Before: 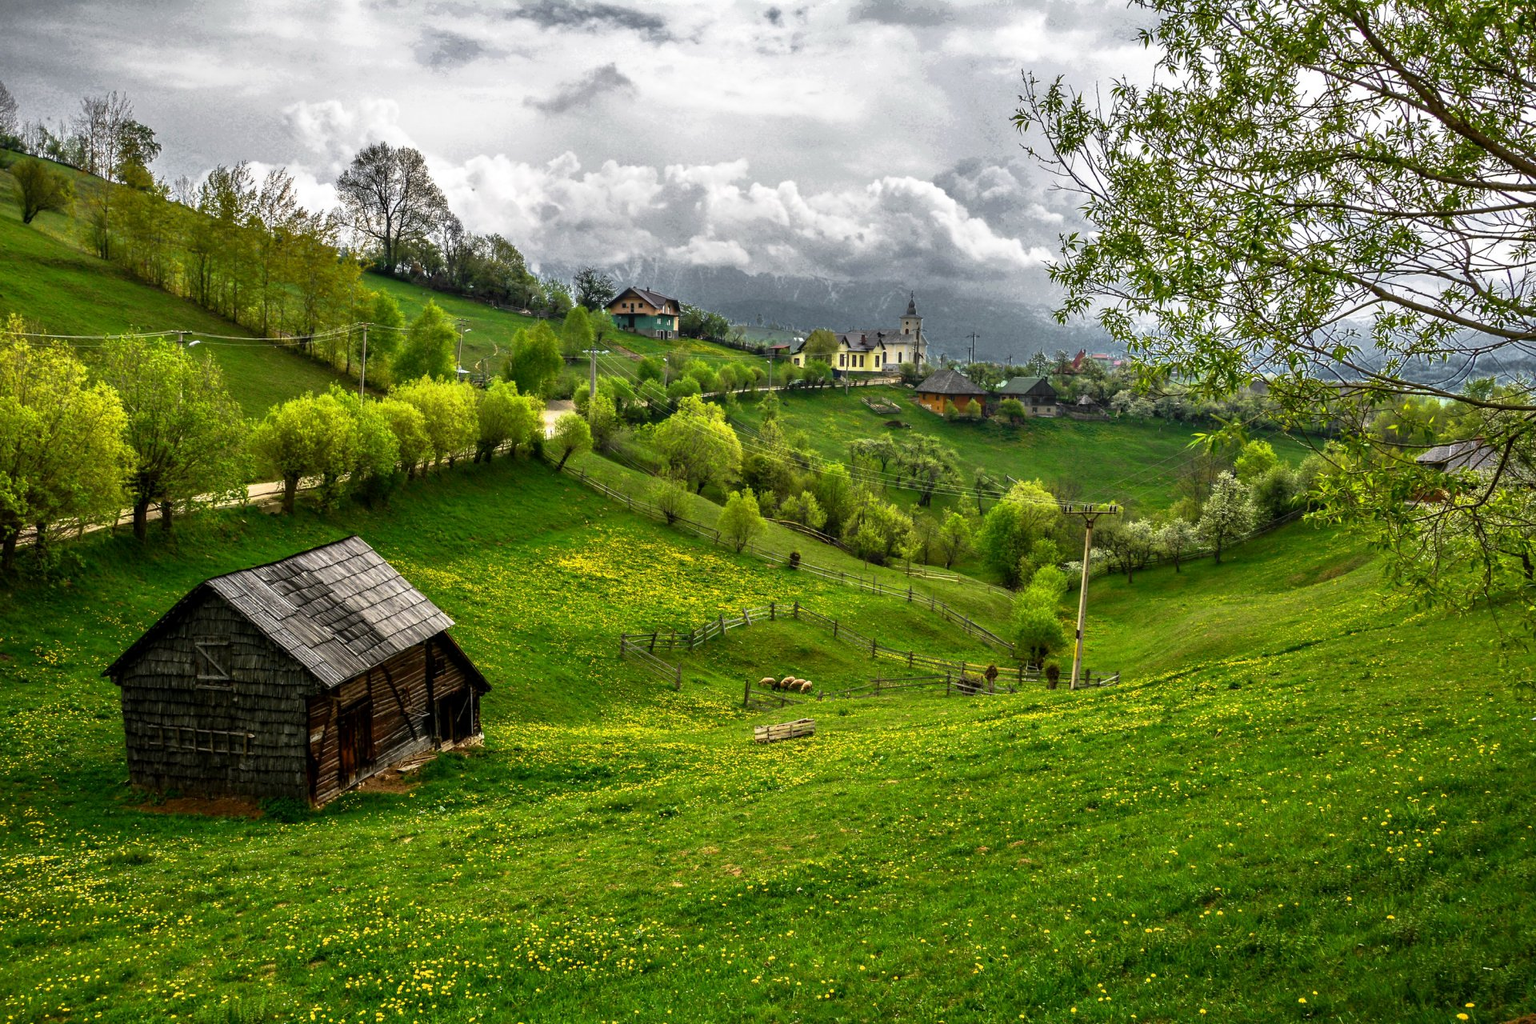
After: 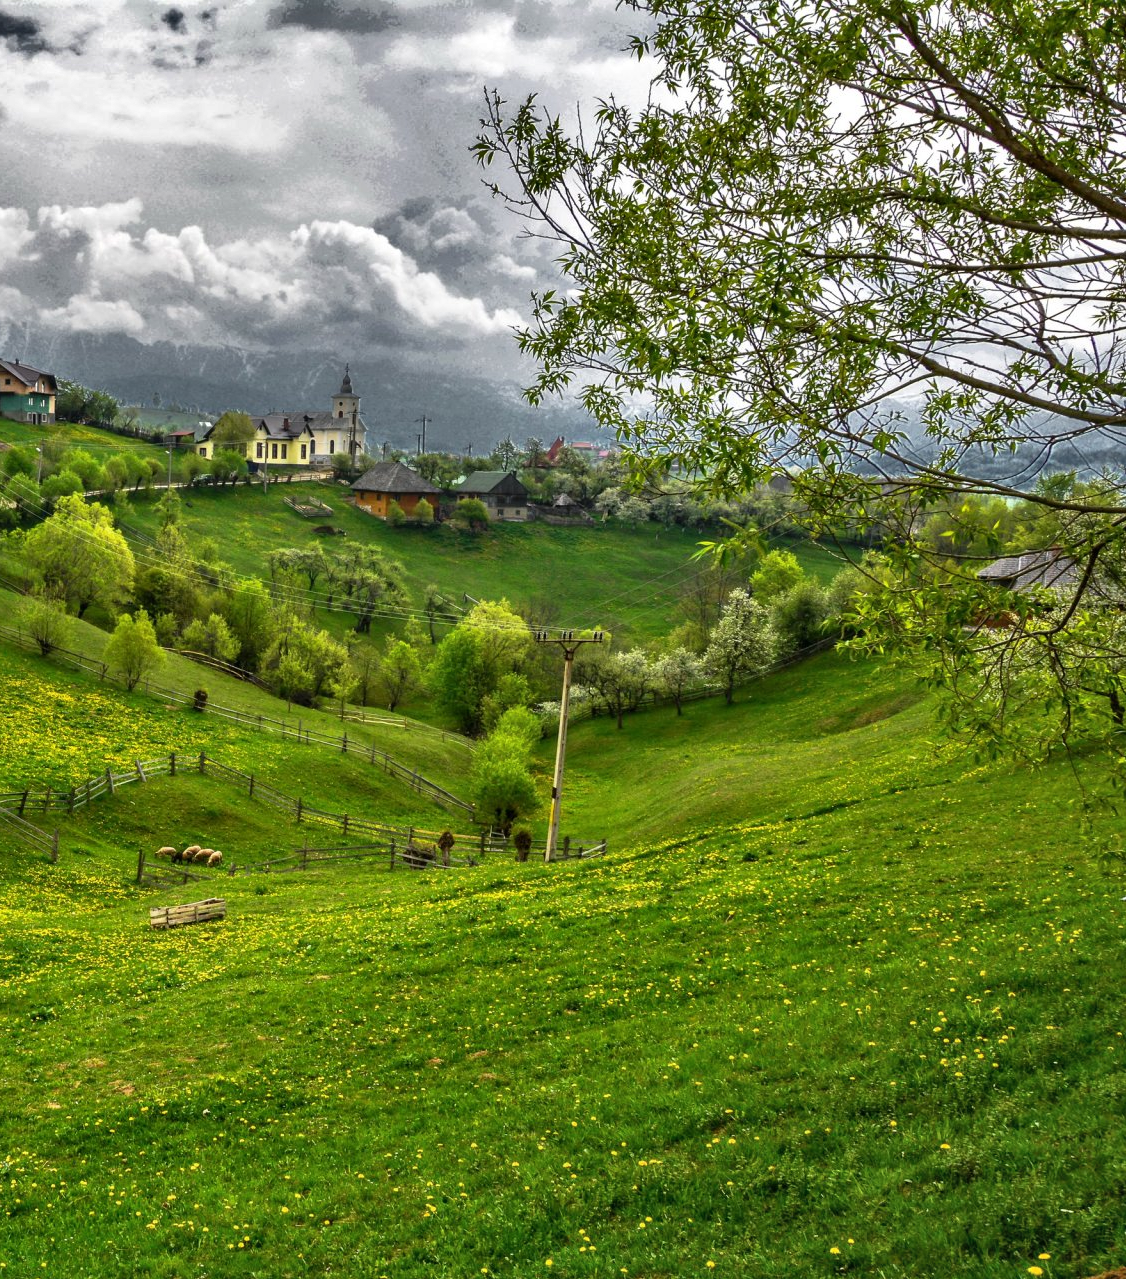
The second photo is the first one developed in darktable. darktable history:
shadows and highlights: shadows 58.26, highlights -60.38, soften with gaussian
crop: left 41.351%
